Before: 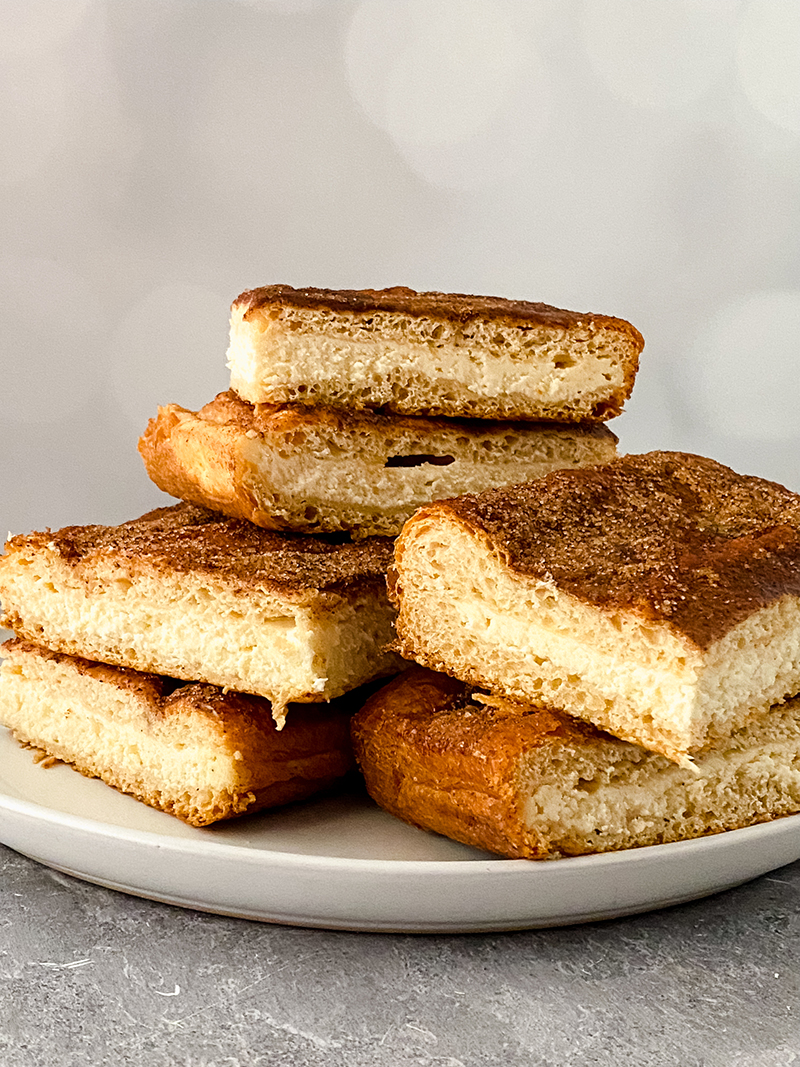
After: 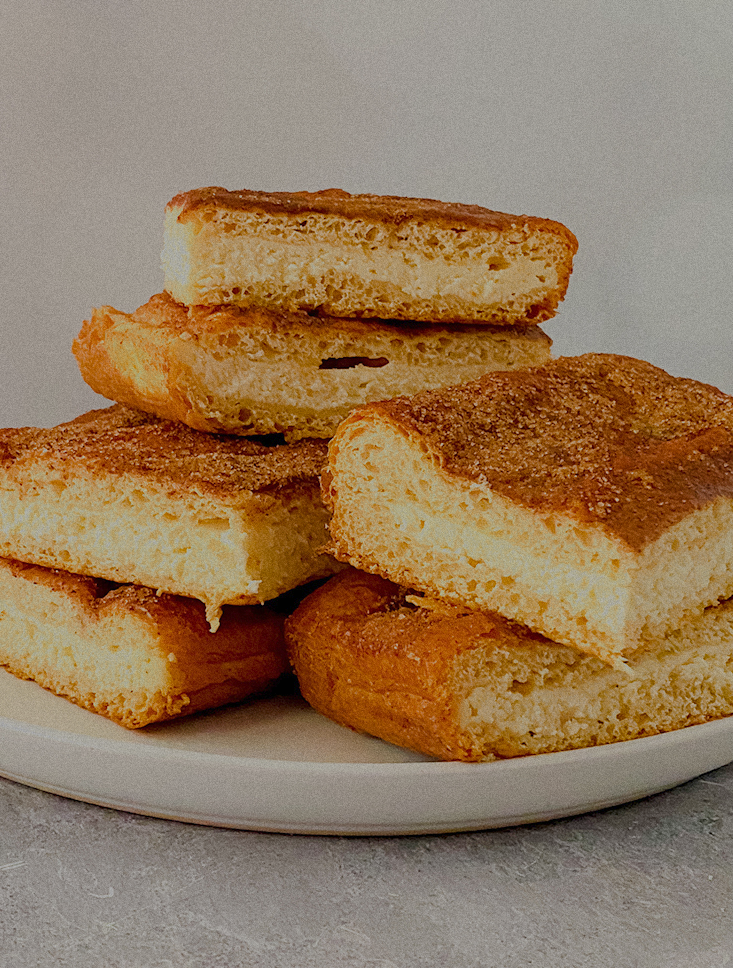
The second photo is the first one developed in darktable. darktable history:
crop and rotate: left 8.262%, top 9.226%
color balance rgb: global vibrance 20%
filmic rgb: black relative exposure -16 EV, white relative exposure 8 EV, threshold 3 EV, hardness 4.17, latitude 50%, contrast 0.5, color science v5 (2021), contrast in shadows safe, contrast in highlights safe, enable highlight reconstruction true
grain: coarseness 0.09 ISO
